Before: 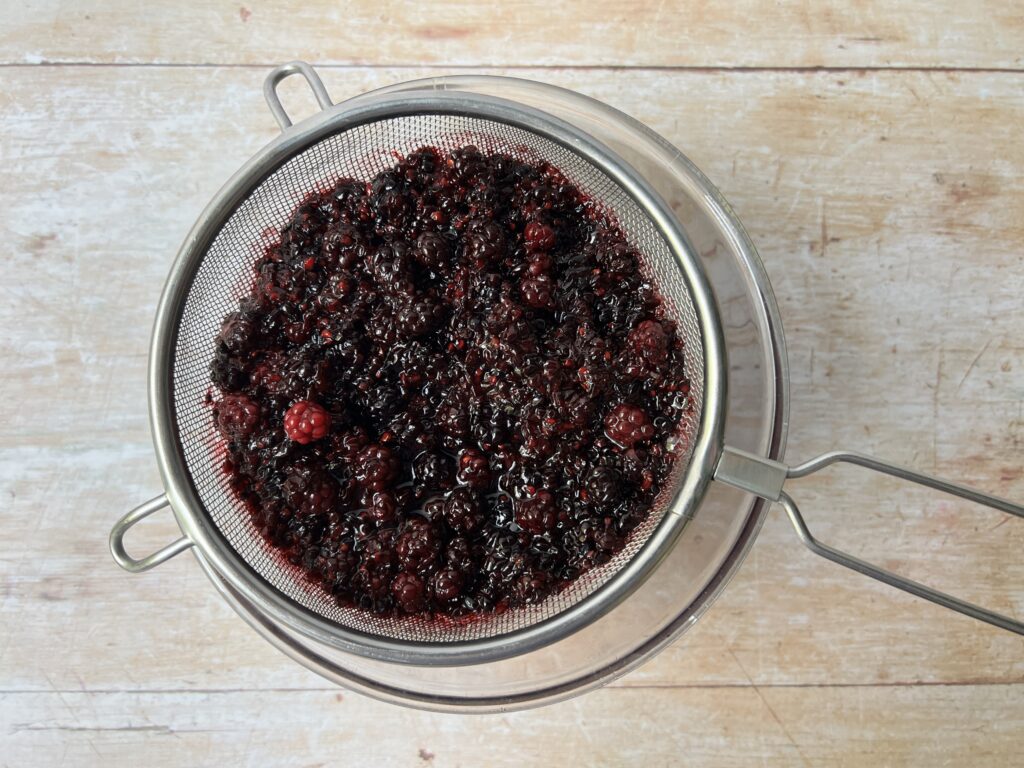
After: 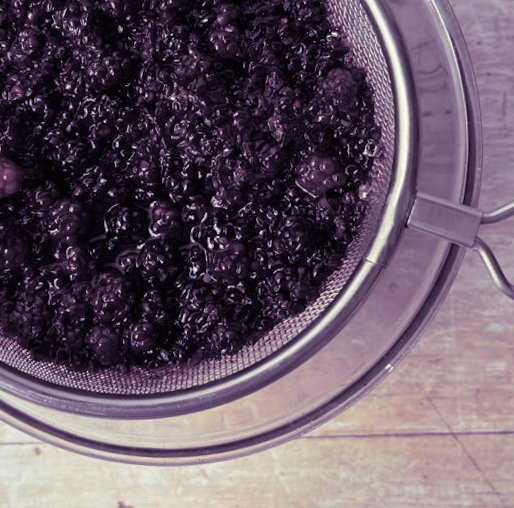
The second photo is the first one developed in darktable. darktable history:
crop and rotate: left 29.237%, top 31.152%, right 19.807%
tone curve: curves: ch0 [(0, 0) (0.915, 0.89) (1, 1)]
split-toning: shadows › hue 266.4°, shadows › saturation 0.4, highlights › hue 61.2°, highlights › saturation 0.3, compress 0%
rotate and perspective: rotation -1.32°, lens shift (horizontal) -0.031, crop left 0.015, crop right 0.985, crop top 0.047, crop bottom 0.982
